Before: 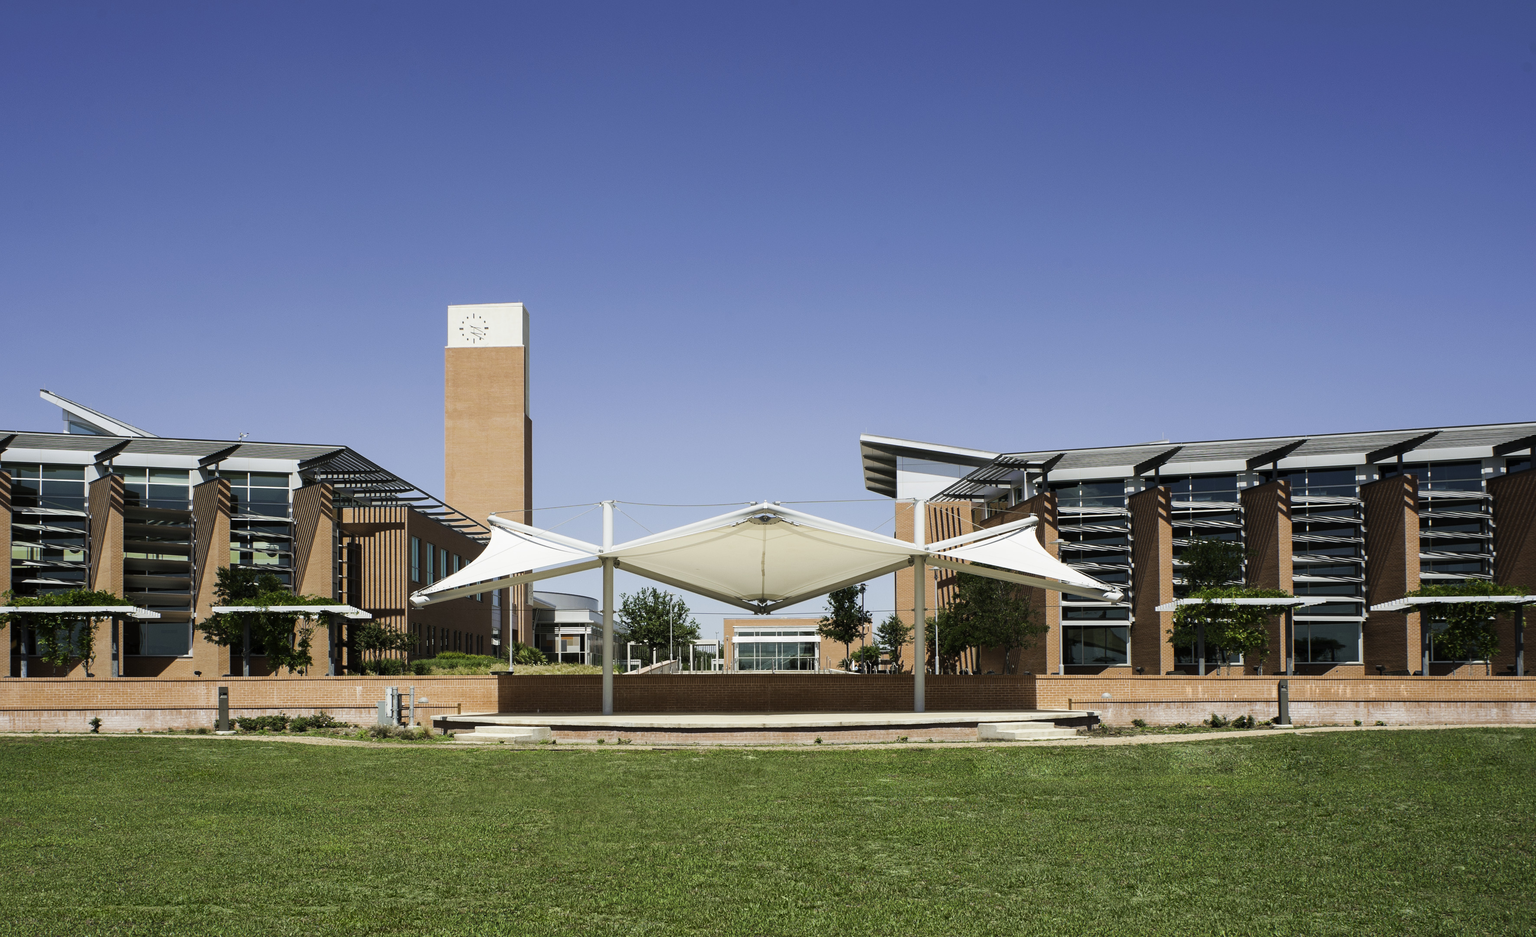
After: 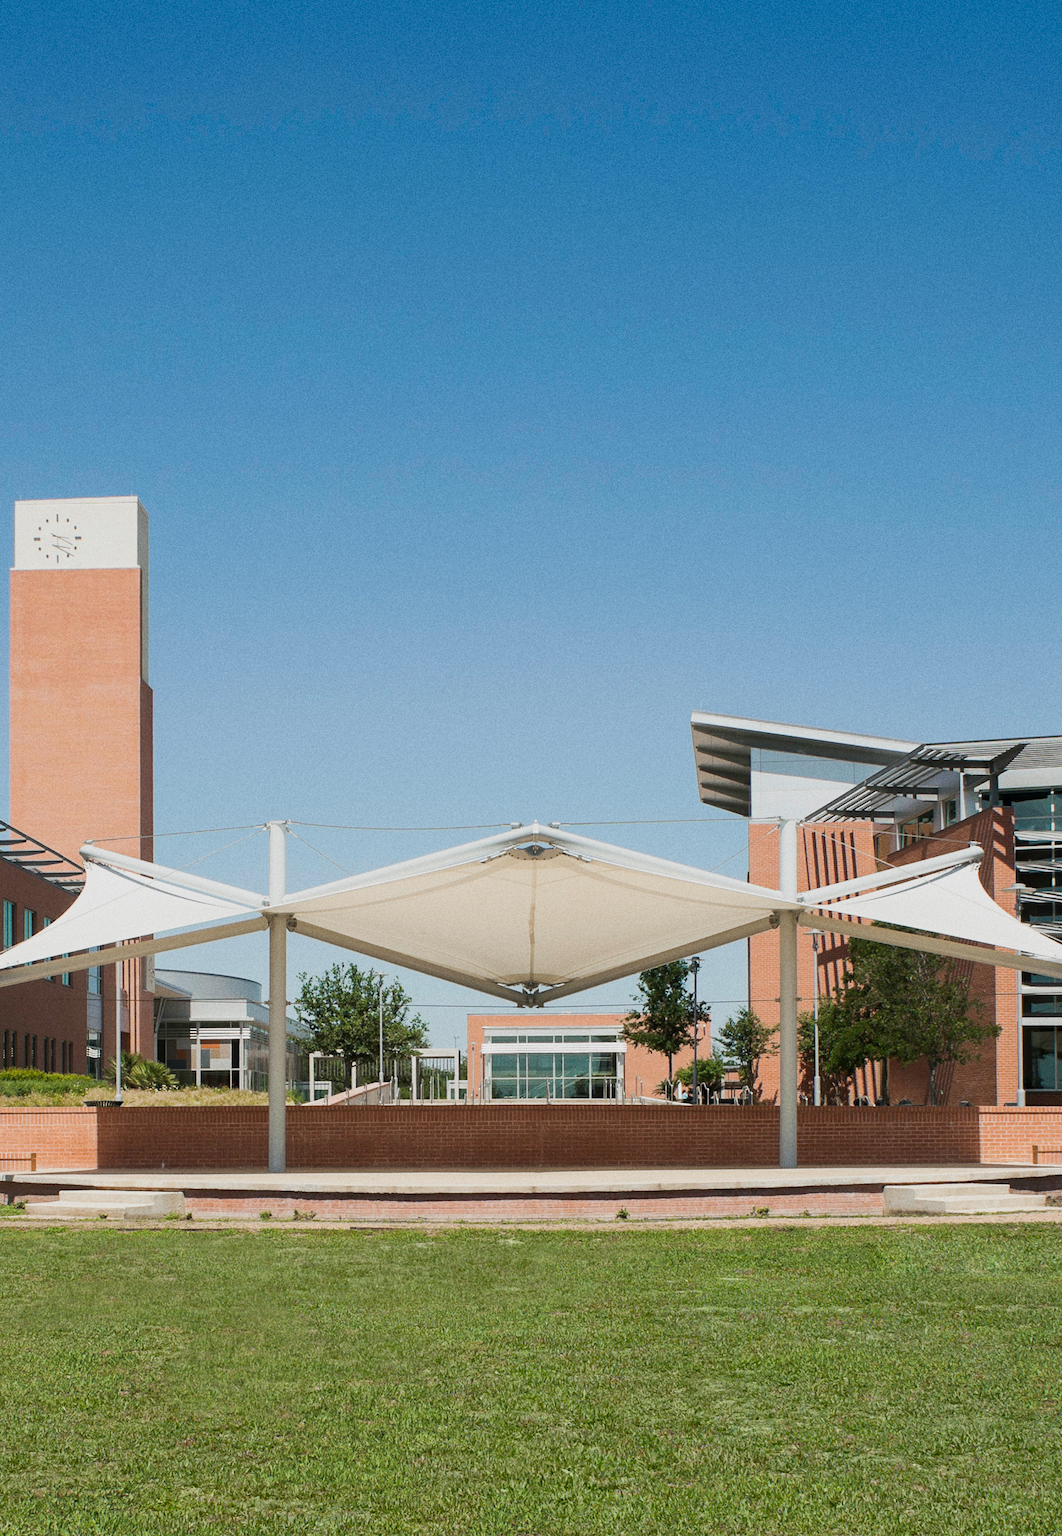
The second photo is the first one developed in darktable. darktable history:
grain: on, module defaults
crop: left 28.583%, right 29.231%
color balance: contrast -15%
